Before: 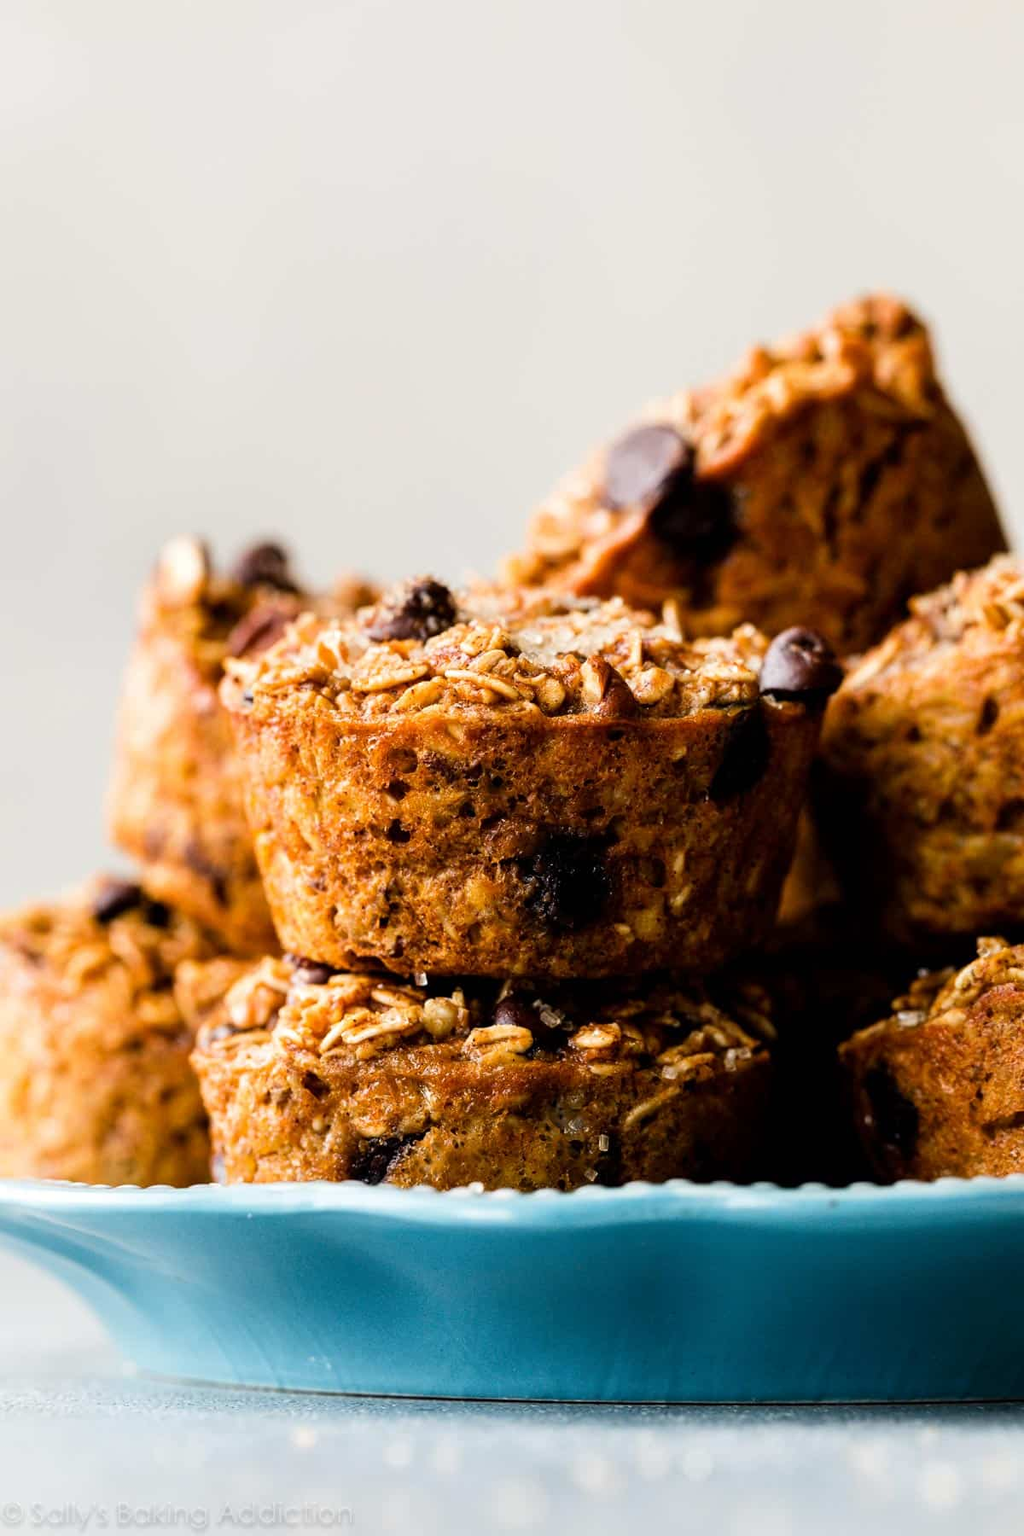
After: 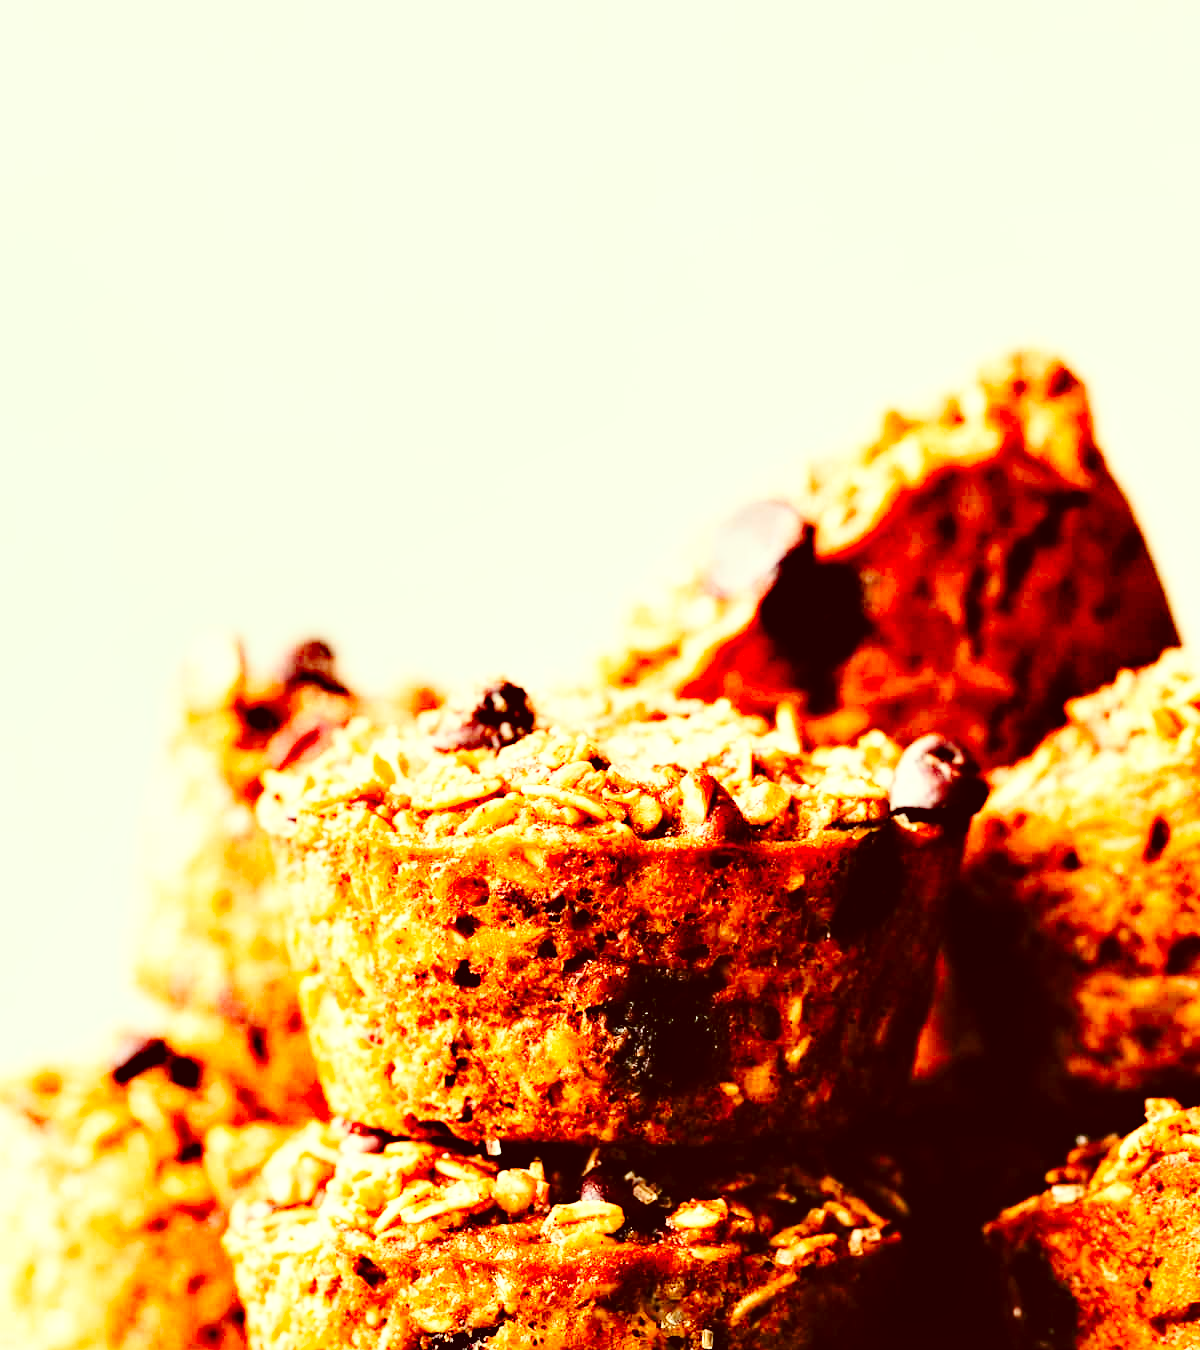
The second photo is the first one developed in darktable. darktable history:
color correction: highlights a* -6.2, highlights b* 9.42, shadows a* 10.73, shadows b* 23.53
exposure: black level correction 0.001, exposure -0.124 EV, compensate exposure bias true, compensate highlight preservation false
base curve: curves: ch0 [(0, 0) (0.04, 0.03) (0.133, 0.232) (0.448, 0.748) (0.843, 0.968) (1, 1)], fusion 1, preserve colors none
contrast brightness saturation: contrast 0.14, brightness 0.205
color zones: curves: ch1 [(0.239, 0.552) (0.75, 0.5)]; ch2 [(0.25, 0.462) (0.749, 0.457)]
crop: bottom 24.987%
local contrast: highlights 103%, shadows 98%, detail 119%, midtone range 0.2
